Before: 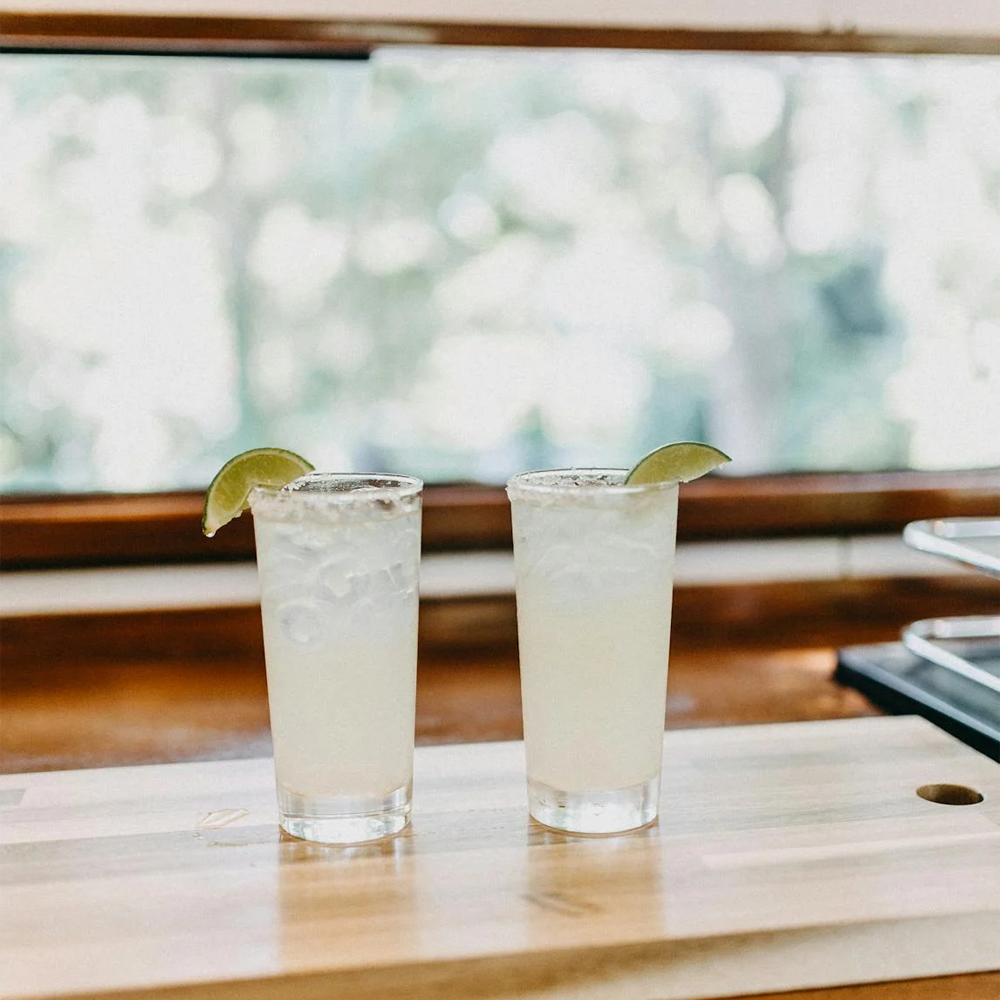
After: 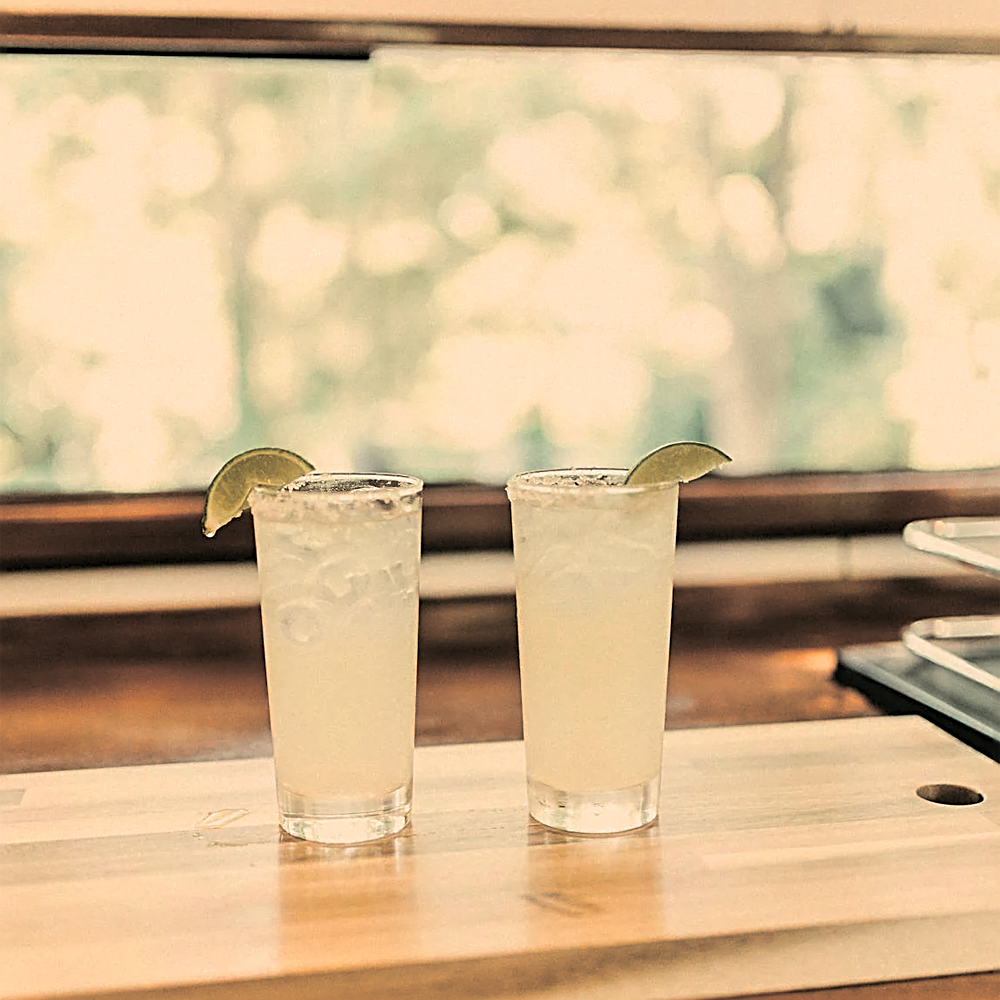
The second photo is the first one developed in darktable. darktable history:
sharpen: radius 2.584, amount 0.688
split-toning: shadows › hue 46.8°, shadows › saturation 0.17, highlights › hue 316.8°, highlights › saturation 0.27, balance -51.82
white balance: red 1.138, green 0.996, blue 0.812
